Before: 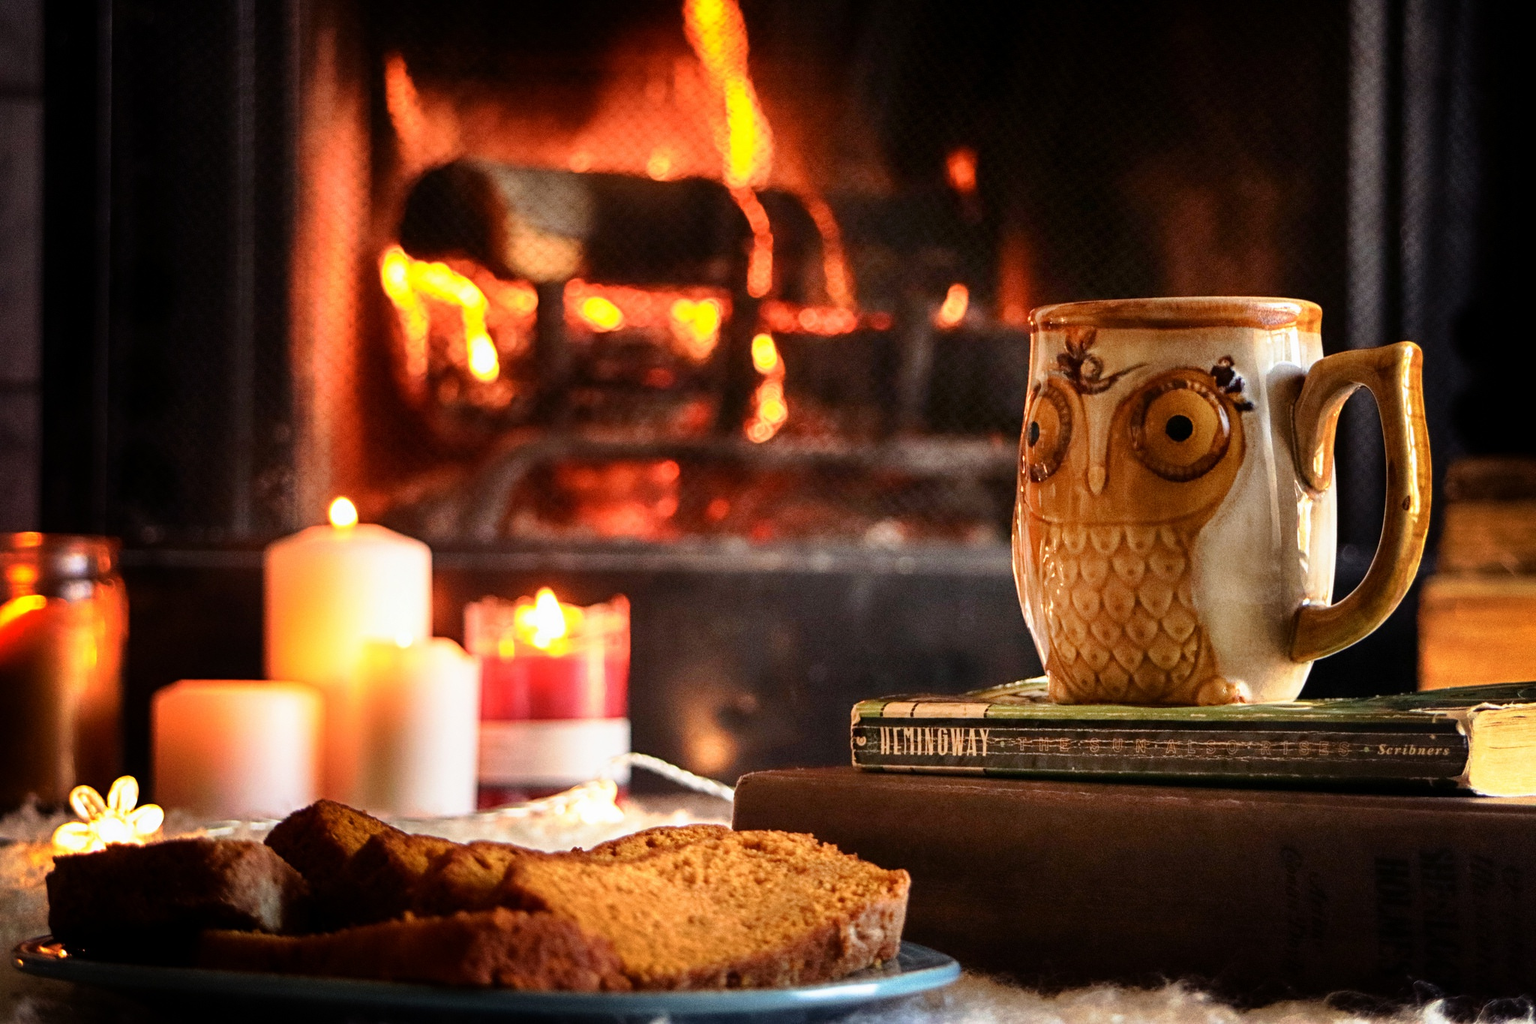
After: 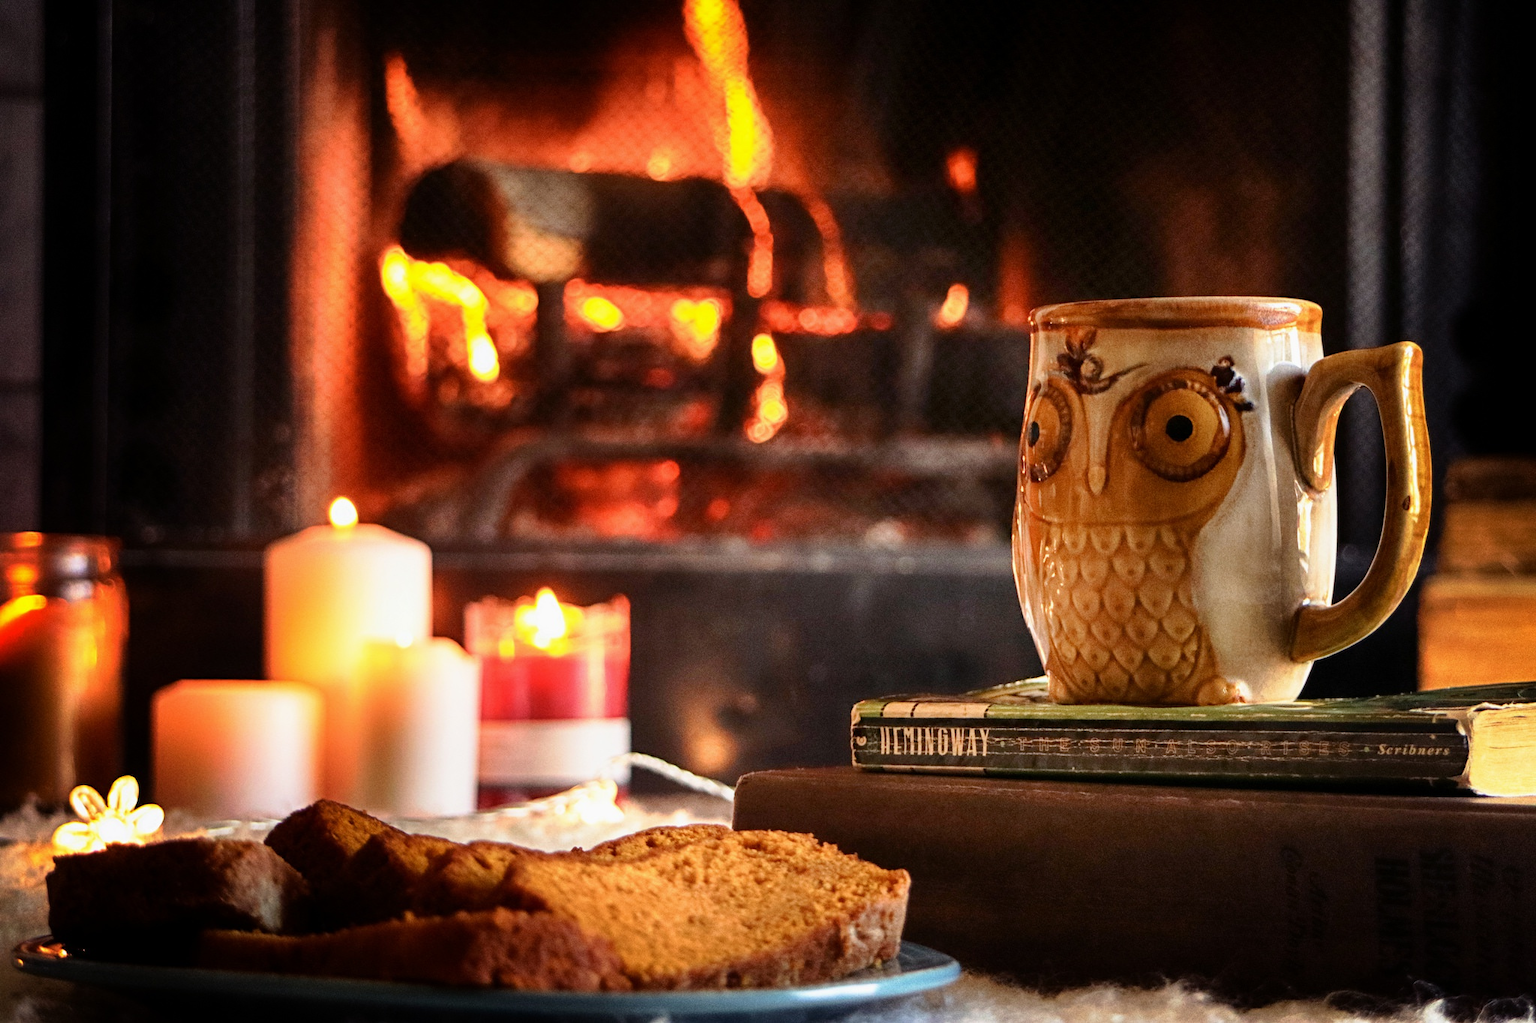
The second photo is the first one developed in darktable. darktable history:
exposure: exposure -0.041 EV, compensate exposure bias true, compensate highlight preservation false
